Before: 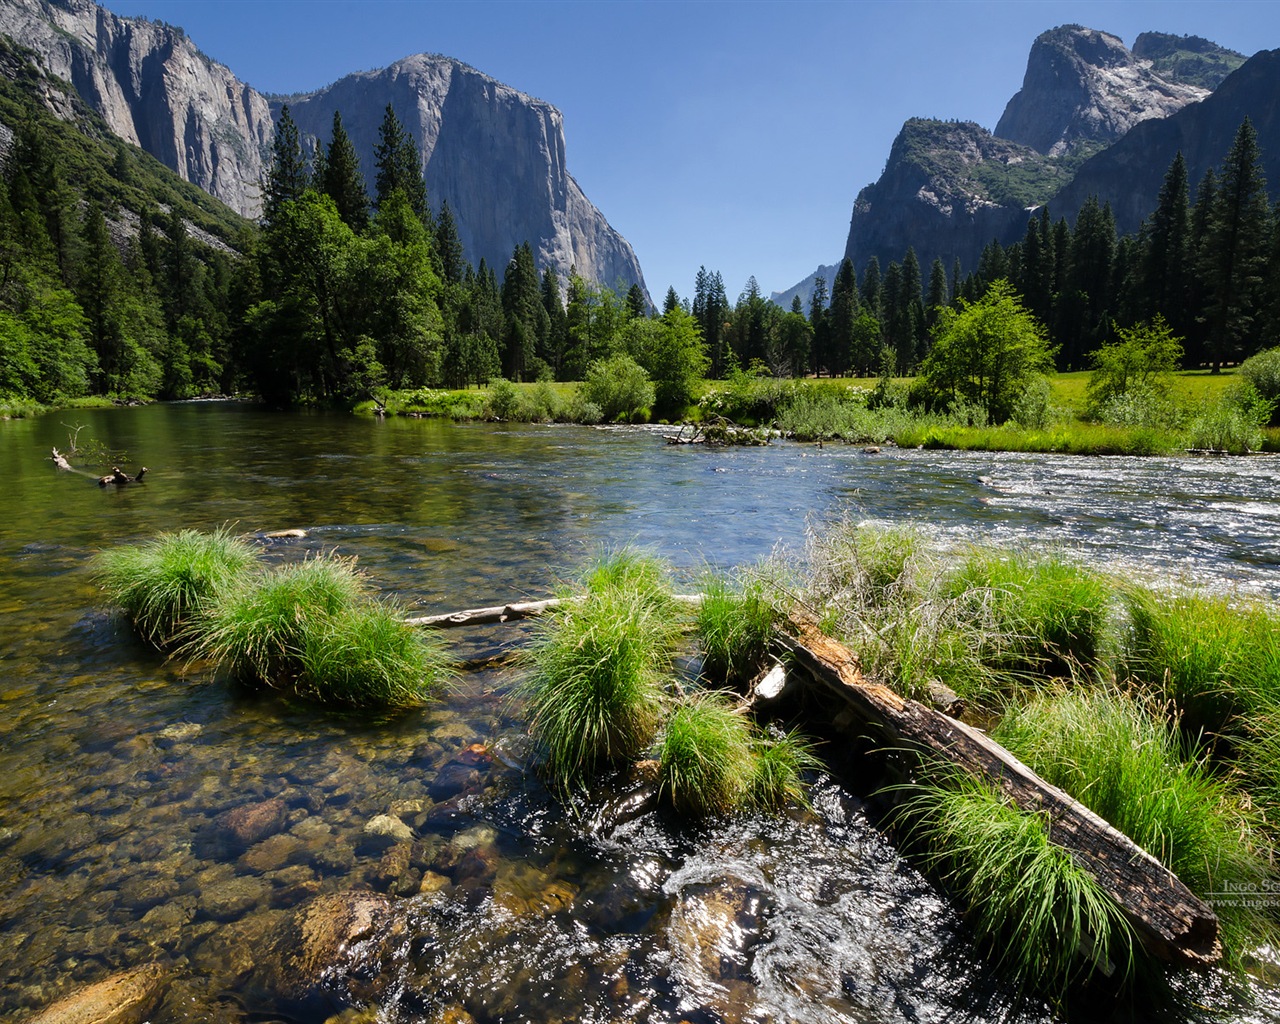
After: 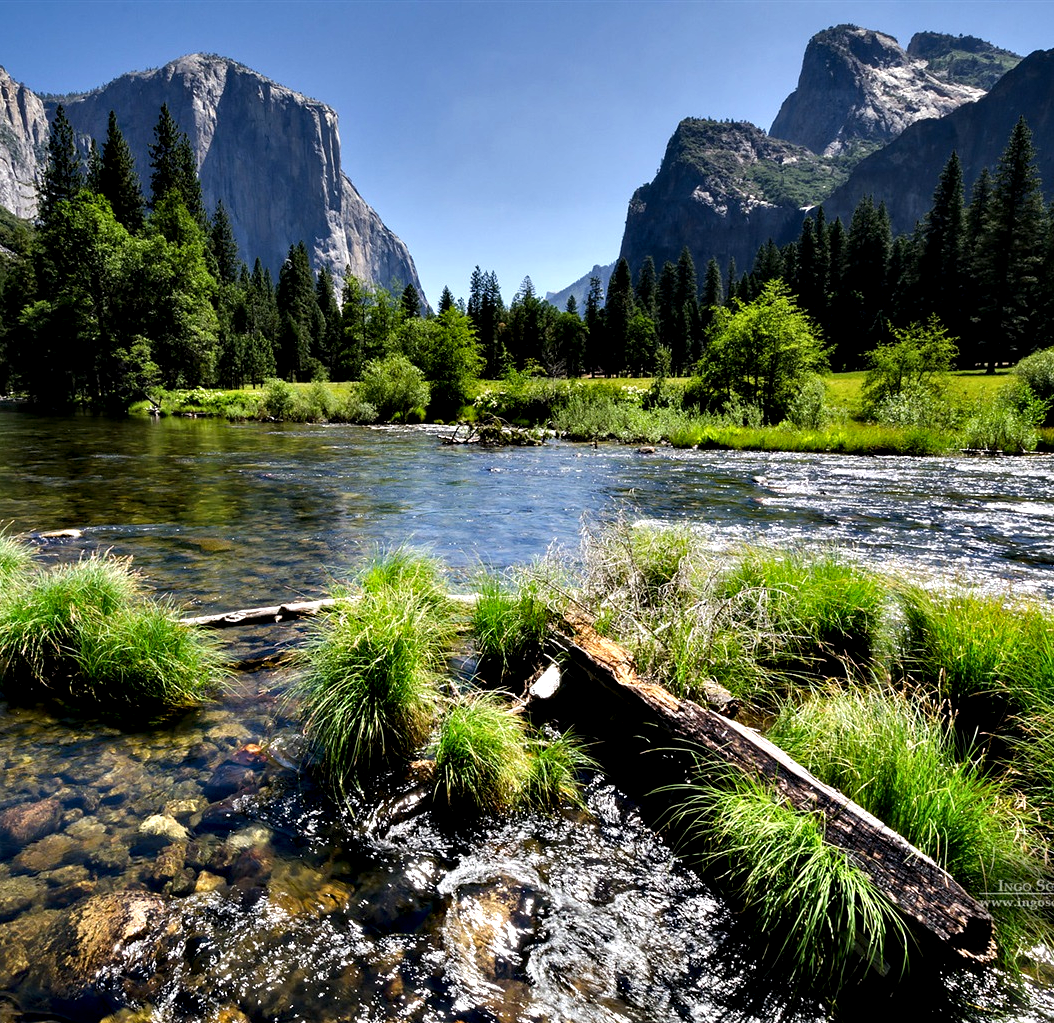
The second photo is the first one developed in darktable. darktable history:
contrast equalizer: octaves 7, y [[0.6 ×6], [0.55 ×6], [0 ×6], [0 ×6], [0 ×6]]
base curve: curves: ch0 [(0, 0) (0.297, 0.298) (1, 1)], preserve colors none
crop: left 17.582%, bottom 0.031%
